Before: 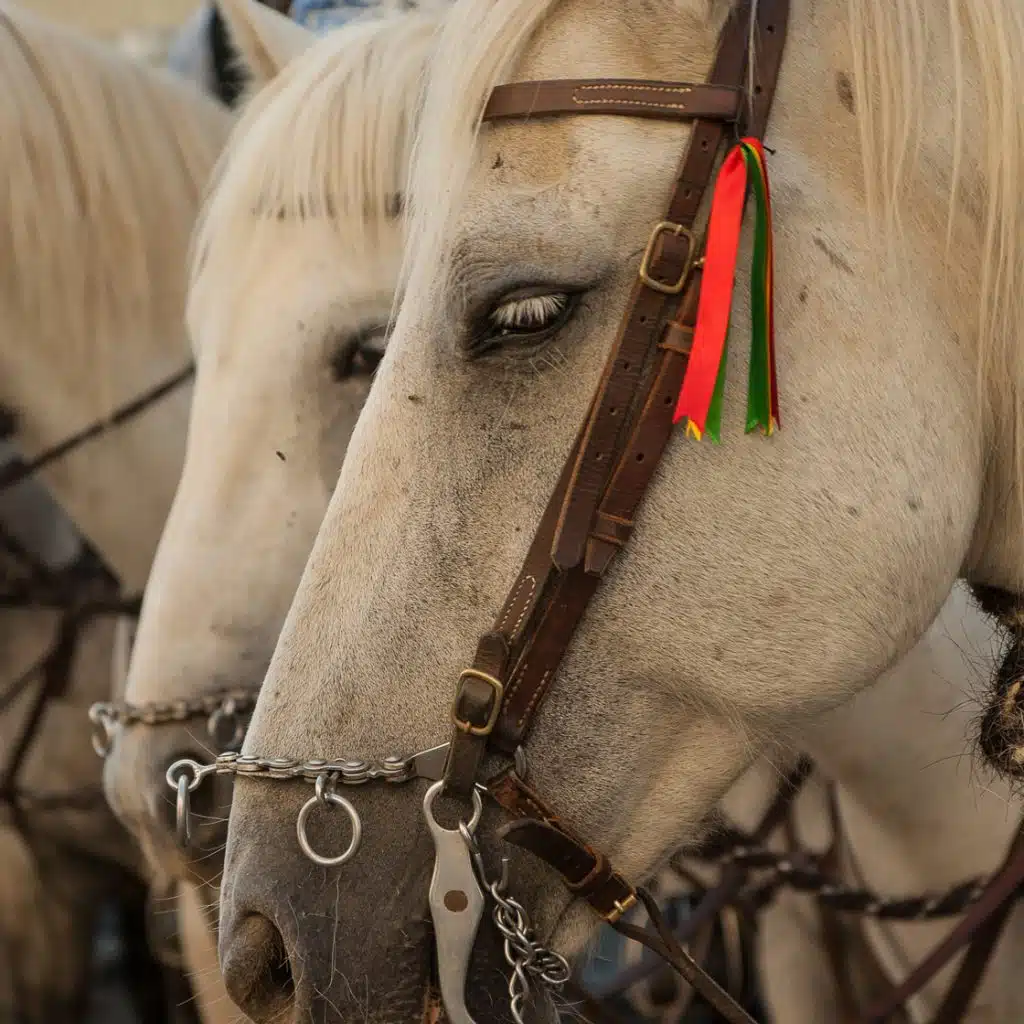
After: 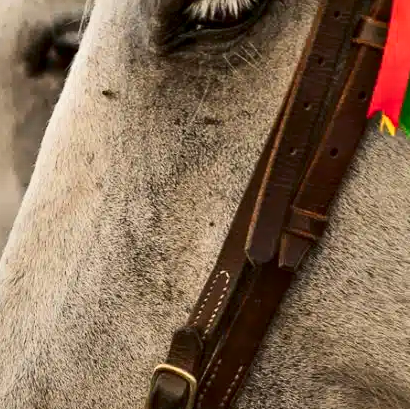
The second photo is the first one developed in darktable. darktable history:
contrast equalizer: octaves 7, y [[0.528, 0.548, 0.563, 0.562, 0.546, 0.526], [0.55 ×6], [0 ×6], [0 ×6], [0 ×6]]
crop: left 29.883%, top 29.812%, right 30.048%, bottom 30.158%
contrast brightness saturation: contrast 0.219
